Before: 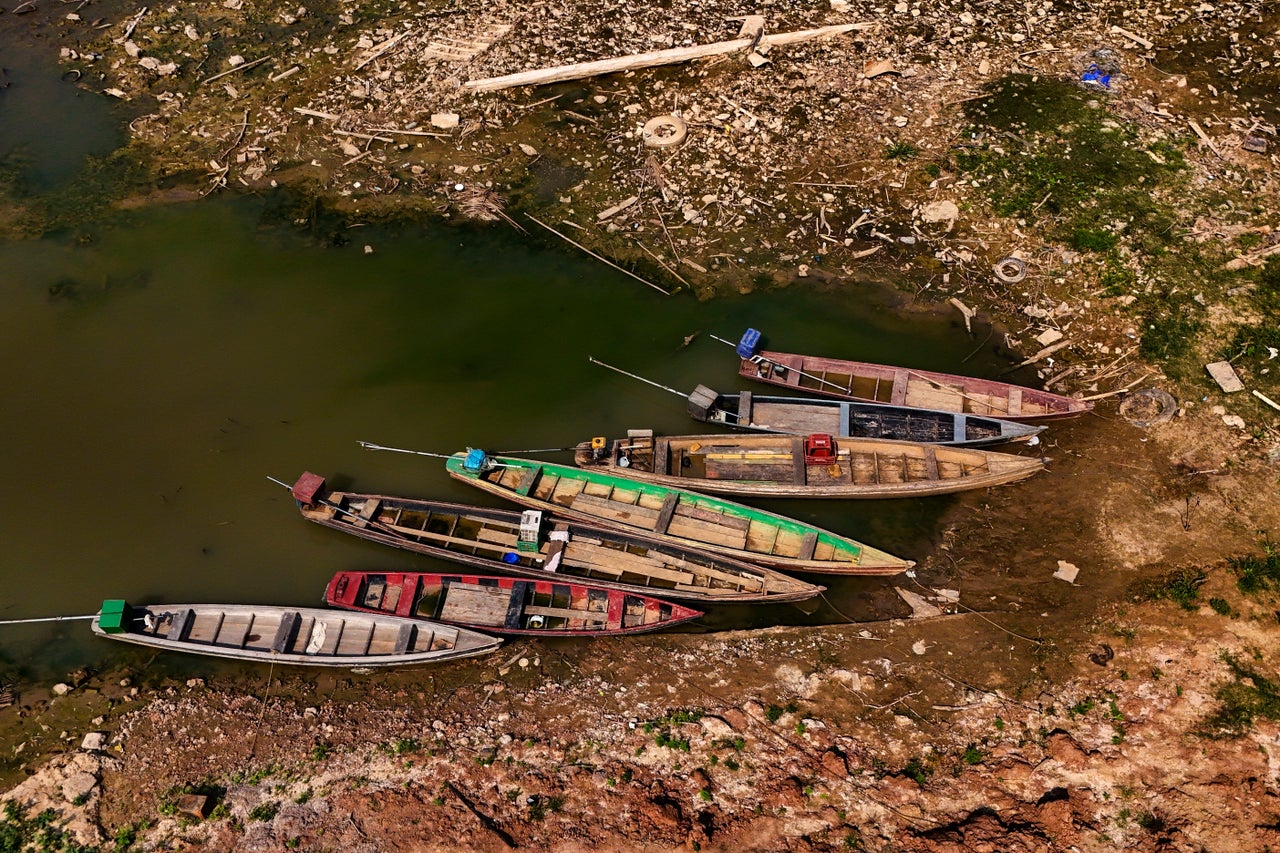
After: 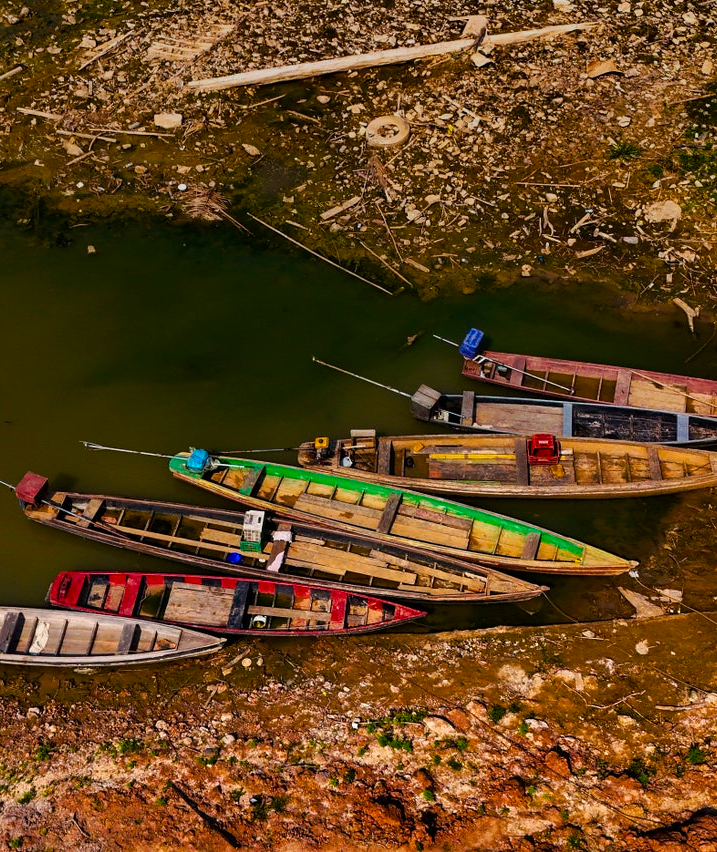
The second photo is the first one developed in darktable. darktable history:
tone curve: curves: ch0 [(0, 0) (0.003, 0.003) (0.011, 0.011) (0.025, 0.024) (0.044, 0.043) (0.069, 0.068) (0.1, 0.097) (0.136, 0.132) (0.177, 0.173) (0.224, 0.219) (0.277, 0.27) (0.335, 0.327) (0.399, 0.389) (0.468, 0.457) (0.543, 0.549) (0.623, 0.628) (0.709, 0.713) (0.801, 0.803) (0.898, 0.899) (1, 1)], preserve colors none
crop: left 21.674%, right 22.086%
color balance rgb: linear chroma grading › global chroma 15%, perceptual saturation grading › global saturation 30%
graduated density: on, module defaults
